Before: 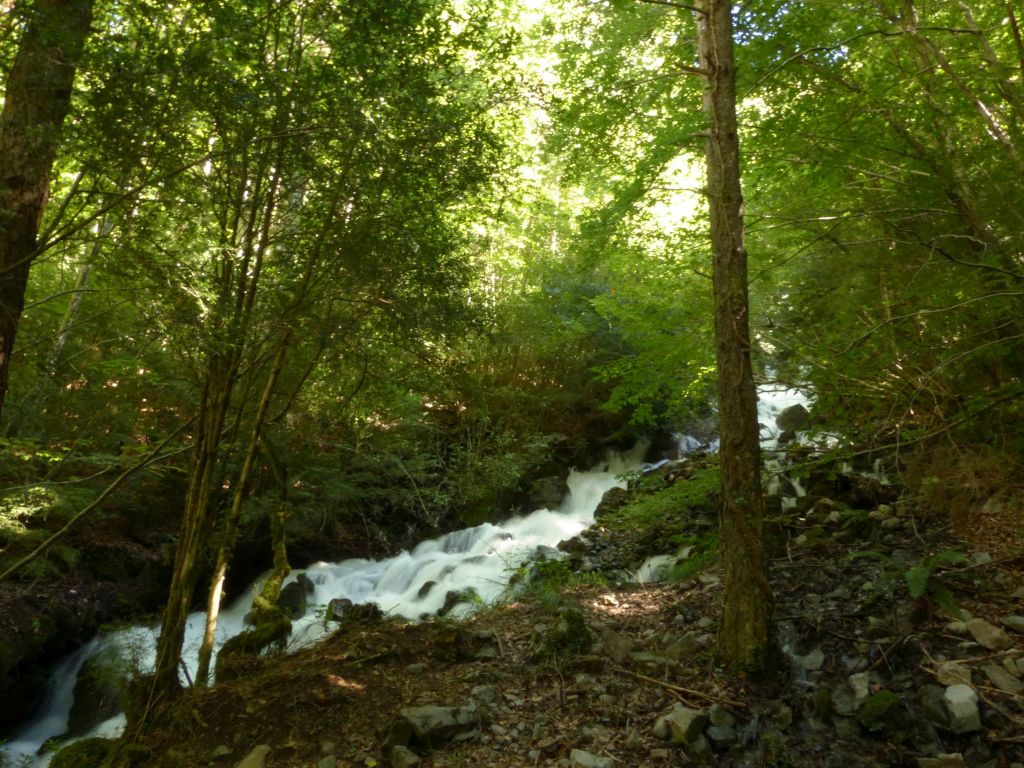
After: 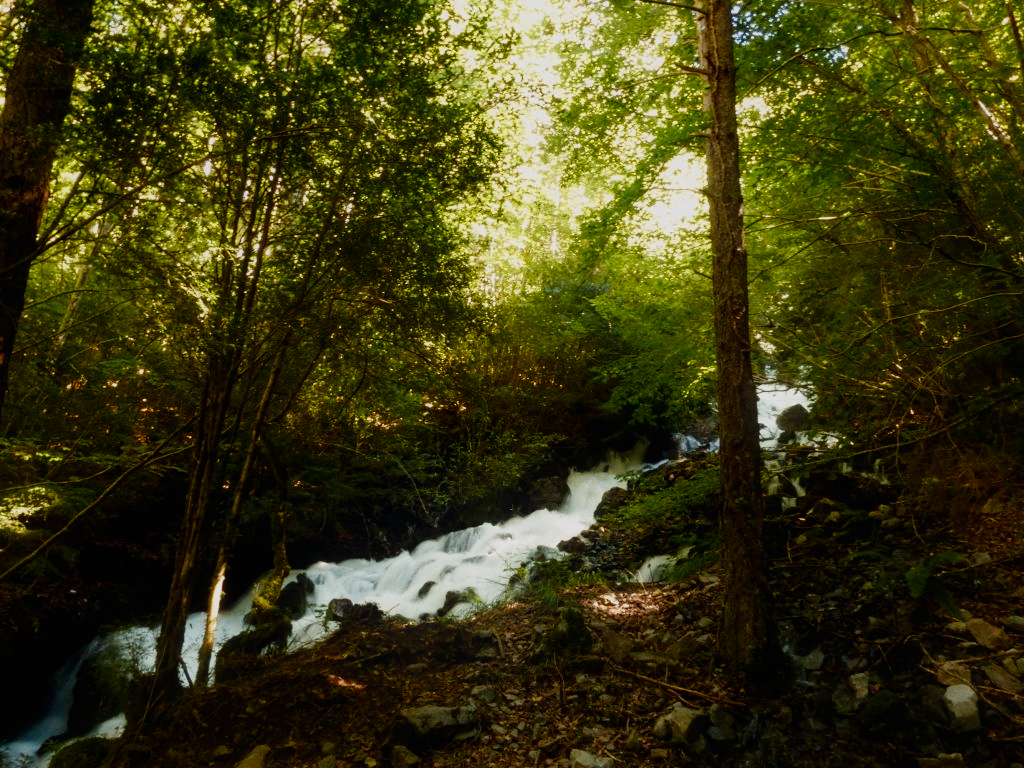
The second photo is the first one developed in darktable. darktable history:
contrast equalizer: y [[0.5, 0.486, 0.447, 0.446, 0.489, 0.5], [0.5 ×6], [0.5 ×6], [0 ×6], [0 ×6]]
color balance rgb: shadows lift › chroma 1%, shadows lift › hue 28.8°, power › hue 60°, highlights gain › chroma 1%, highlights gain › hue 60°, global offset › luminance 0.25%, perceptual saturation grading › highlights -20%, perceptual saturation grading › shadows 20%, perceptual brilliance grading › highlights 5%, perceptual brilliance grading › shadows -10%, global vibrance 19.67%
color equalizer: saturation › orange 1.03, saturation › green 0.92, saturation › blue 1.05, hue › yellow -4.8, hue › green 2.4, brightness › red 0.927, brightness › orange 1.04, brightness › yellow 1.04, brightness › green 0.9, brightness › cyan 0.953, brightness › blue 0.92, brightness › lavender 0.98, brightness › magenta 0.98 | blend: blend mode normal, opacity 100%; mask: uniform (no mask)
diffuse or sharpen "bloom 20%": radius span 32, 1st order speed 50%, 2nd order speed 50%, 3rd order speed 50%, 4th order speed 50% | blend: blend mode normal, opacity 20%; mask: uniform (no mask)
grain "film": coarseness 0.09 ISO, strength 10%
rgb primaries: red hue -0.021, red purity 1.1, green hue 0.017, blue hue -0.087, blue purity 1.1
sigmoid: contrast 1.7, skew -0.2, preserve hue 0%, red attenuation 0.1, red rotation 0.035, green attenuation 0.1, green rotation -0.017, blue attenuation 0.15, blue rotation -0.052, base primaries Rec2020
tone equalizer "reduce highlights": -8 EV -0.002 EV, -7 EV 0.005 EV, -6 EV -0.009 EV, -5 EV 0.011 EV, -4 EV -0.012 EV, -3 EV 0.007 EV, -2 EV -0.062 EV, -1 EV -0.293 EV, +0 EV -0.582 EV, smoothing diameter 2%, edges refinement/feathering 20, mask exposure compensation -1.57 EV, filter diffusion 5
diffuse or sharpen "_builtin_local contrast | fast": radius span 512, edge sensitivity 0.01, edge threshold 0.05, 3rd order anisotropy 500%, 3rd order speed -50%, central radius 512
